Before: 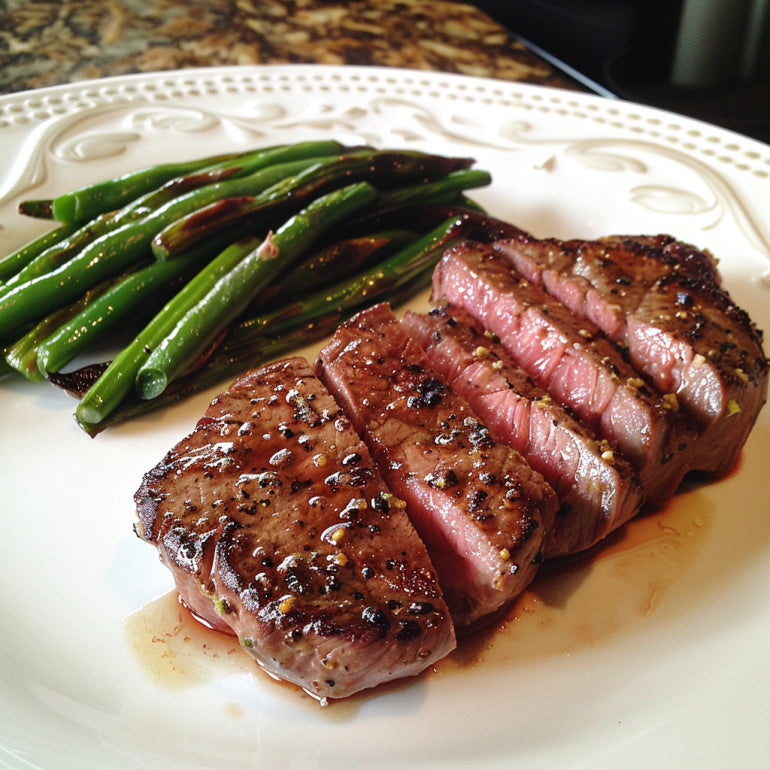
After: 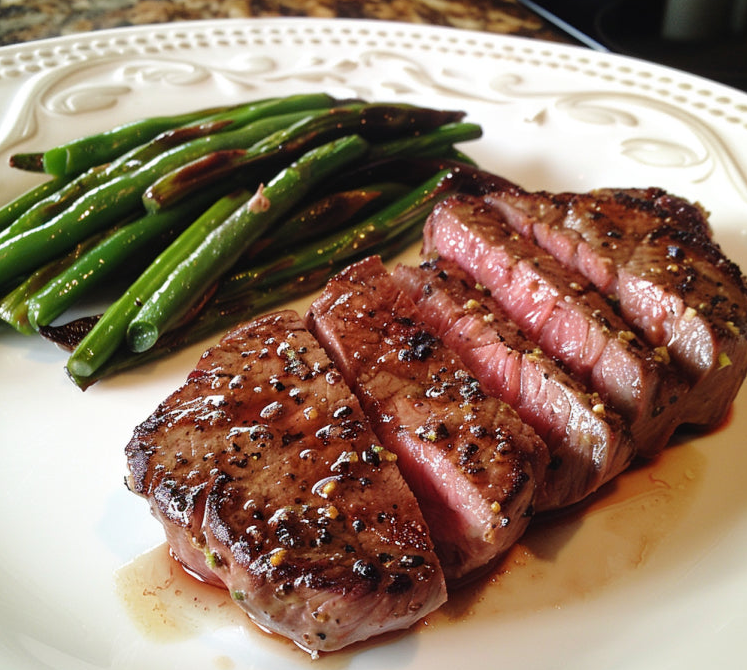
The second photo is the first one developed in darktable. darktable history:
crop: left 1.28%, top 6.199%, right 1.577%, bottom 6.772%
